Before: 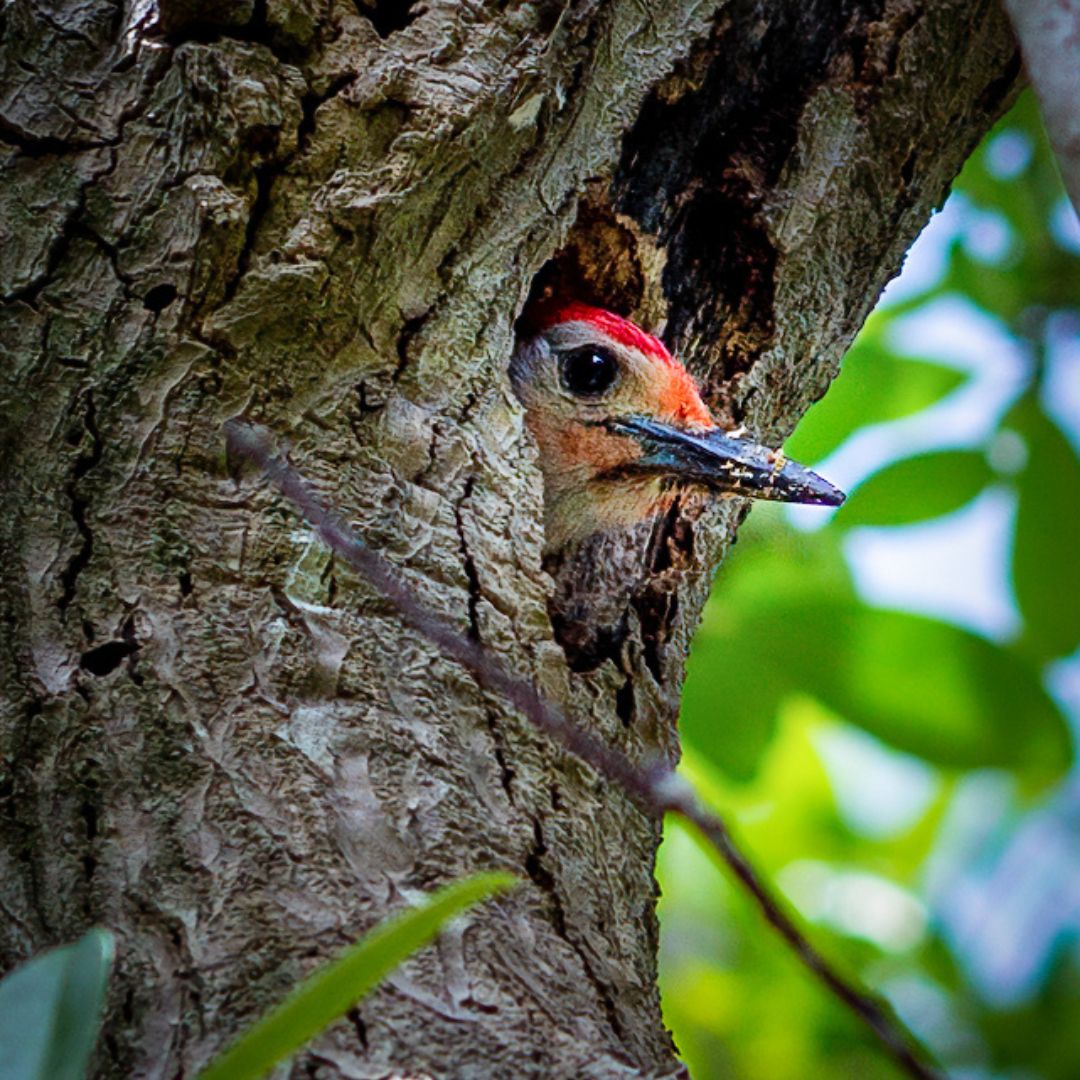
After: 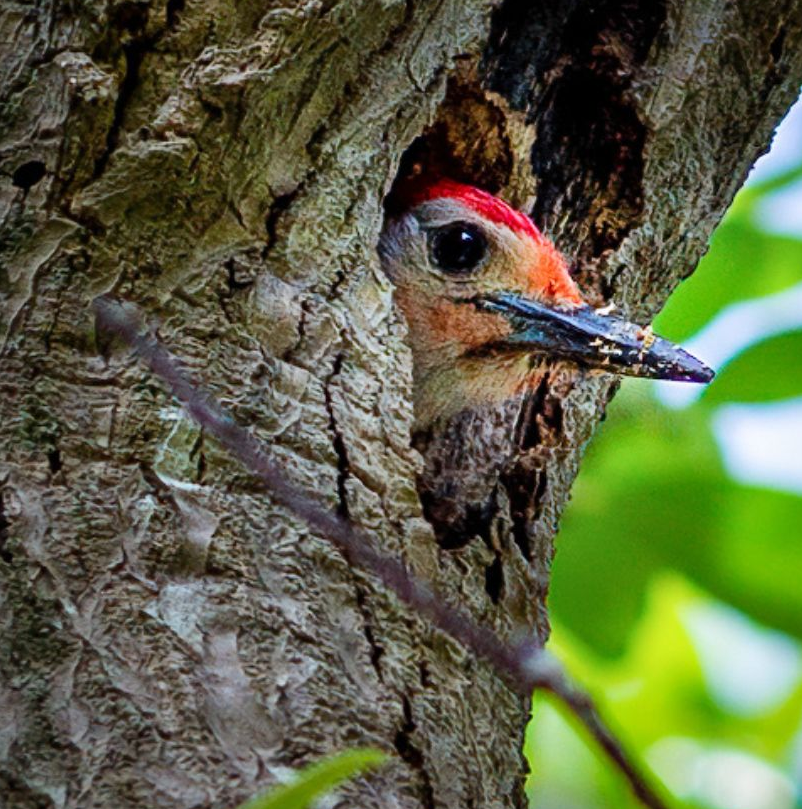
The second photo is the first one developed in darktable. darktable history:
crop and rotate: left 12.142%, top 11.408%, right 13.544%, bottom 13.679%
